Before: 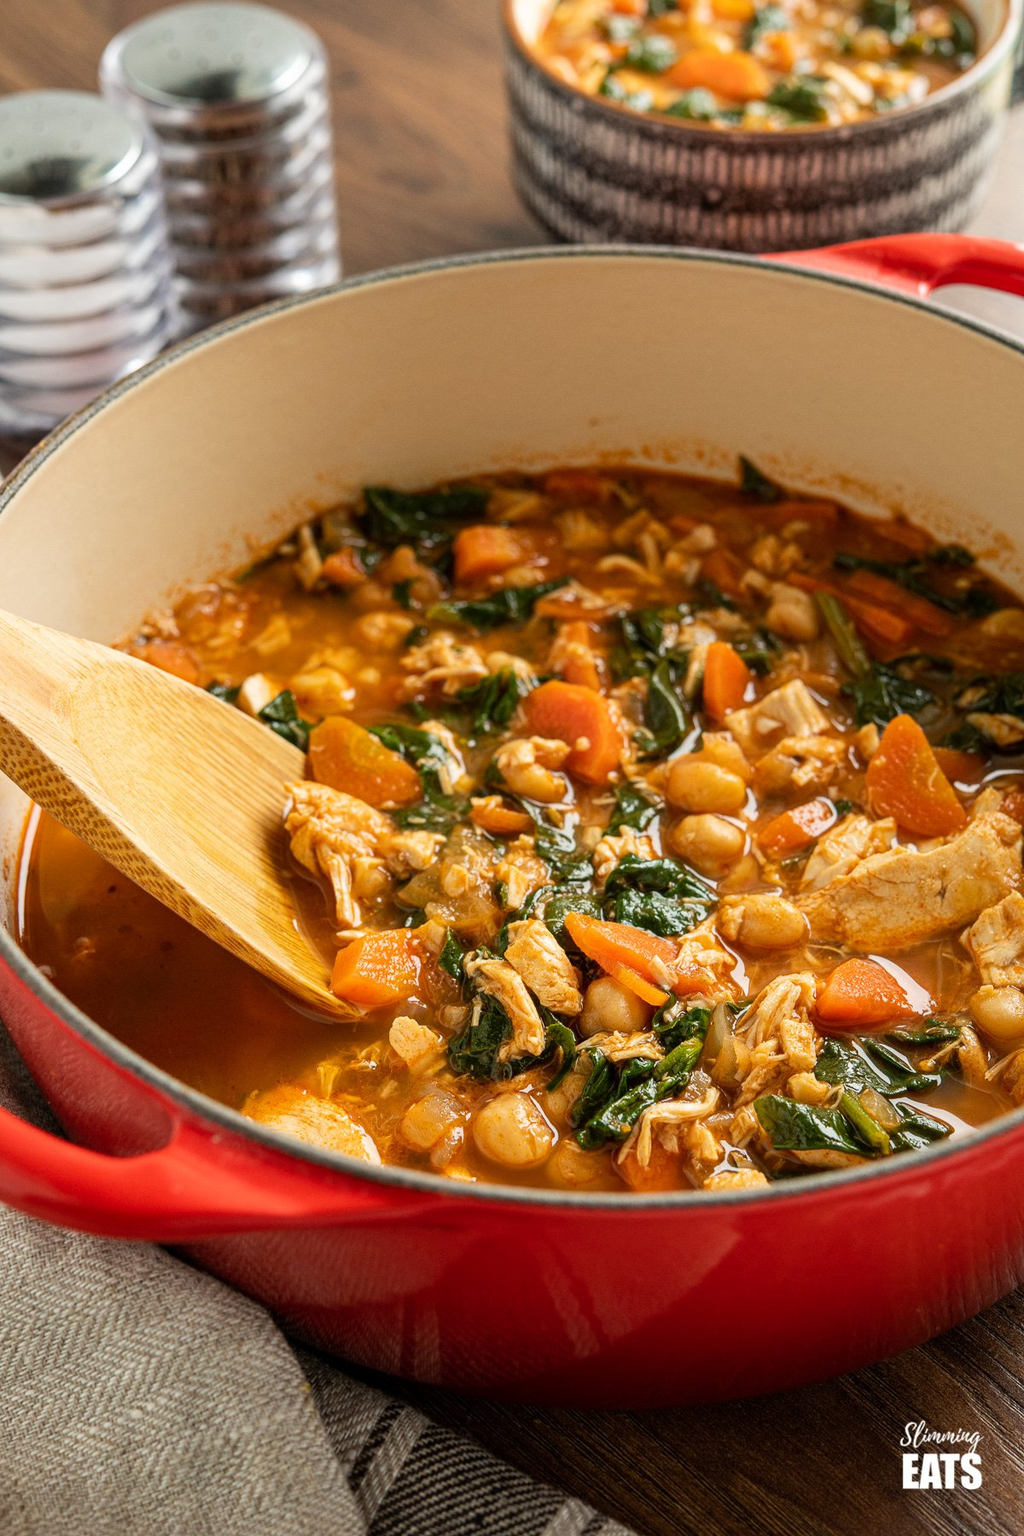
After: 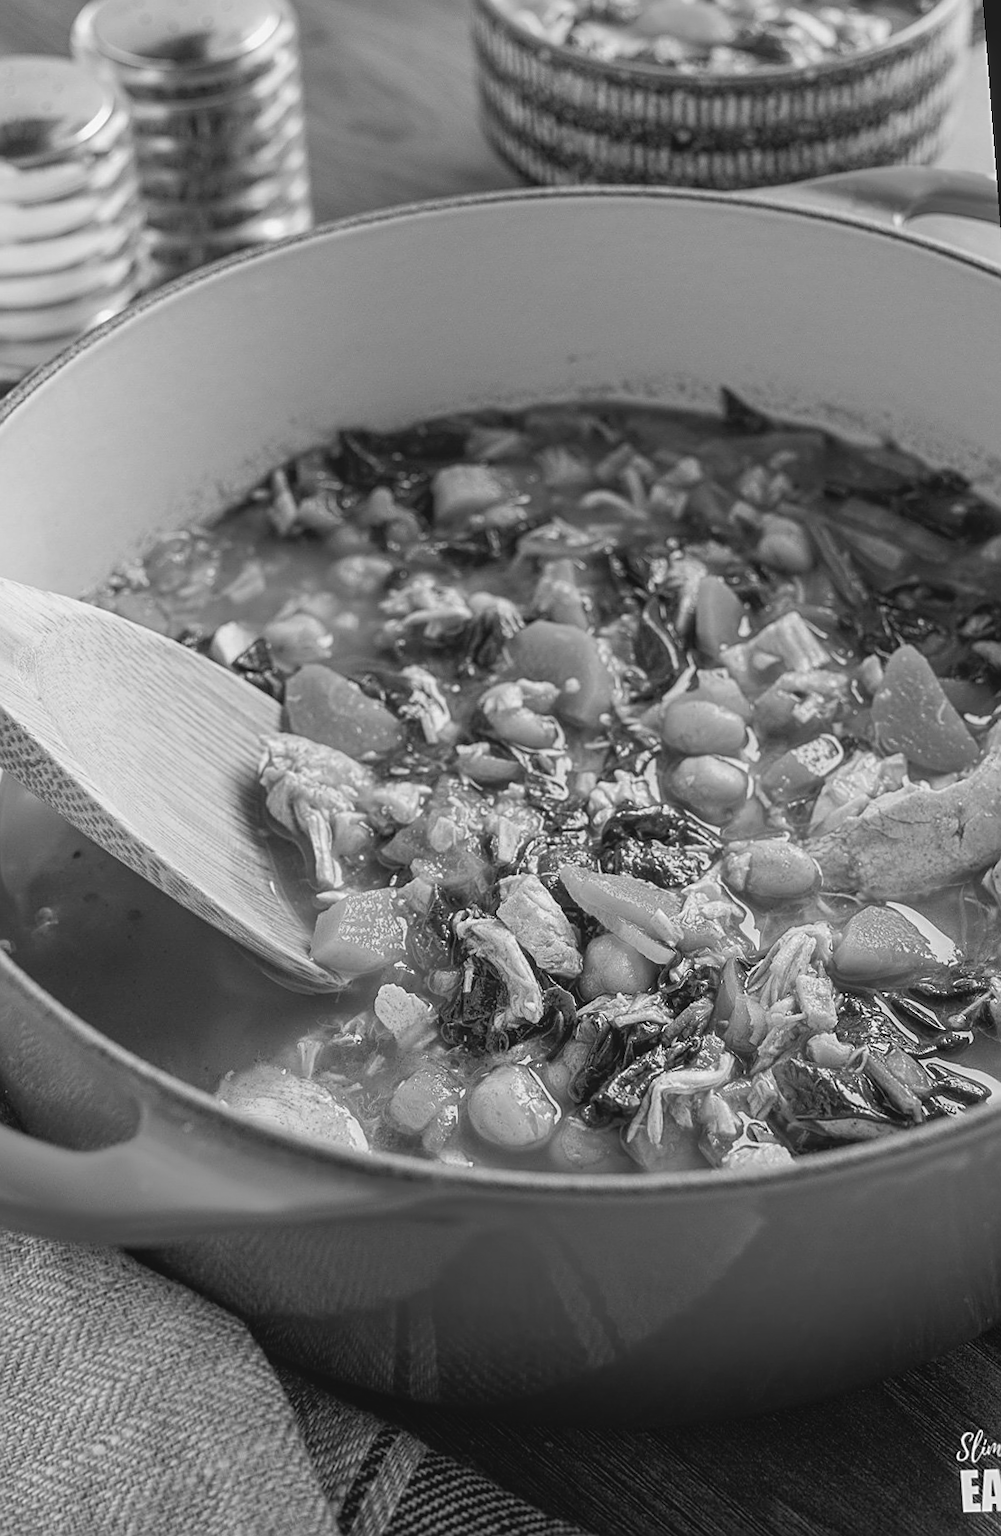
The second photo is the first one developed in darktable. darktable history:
rotate and perspective: rotation -1.68°, lens shift (vertical) -0.146, crop left 0.049, crop right 0.912, crop top 0.032, crop bottom 0.96
monochrome: on, module defaults
color balance rgb: on, module defaults
sharpen: on, module defaults
local contrast: highlights 48%, shadows 0%, detail 100%
